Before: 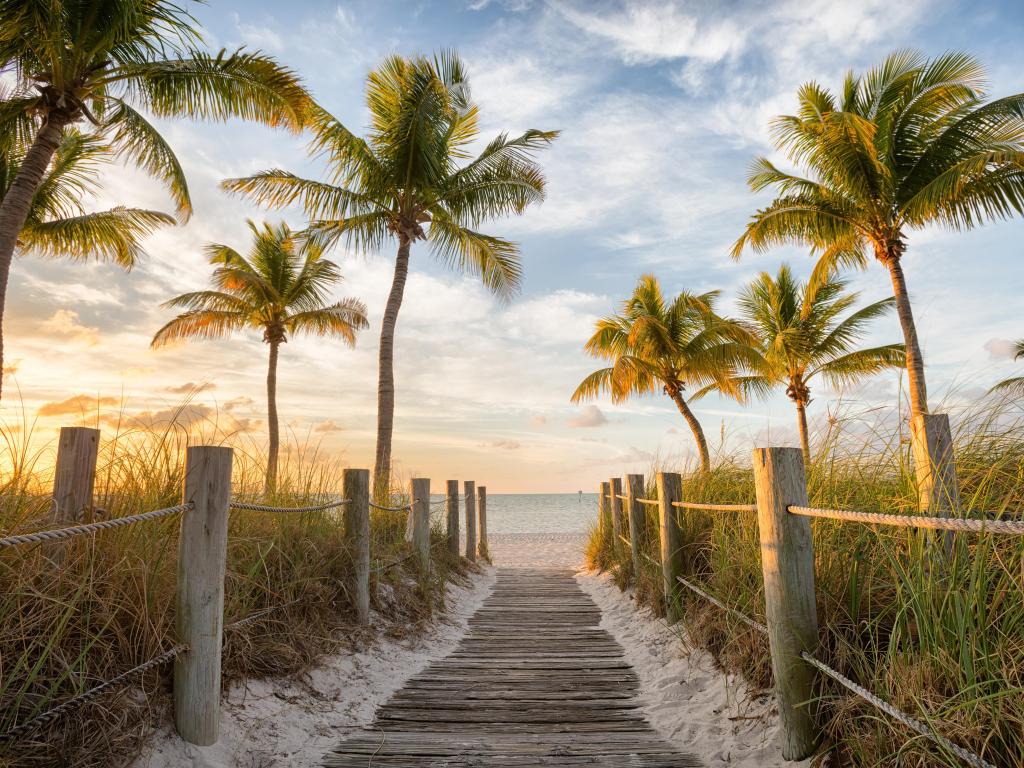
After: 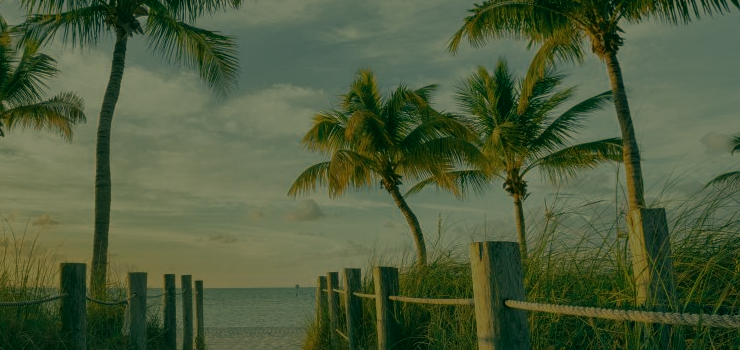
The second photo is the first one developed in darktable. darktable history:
exposure: exposure -1.901 EV, compensate exposure bias true, compensate highlight preservation false
color zones: curves: ch0 [(0, 0.5) (0.125, 0.4) (0.25, 0.5) (0.375, 0.4) (0.5, 0.4) (0.625, 0.35) (0.75, 0.35) (0.875, 0.5)]; ch1 [(0, 0.35) (0.125, 0.45) (0.25, 0.35) (0.375, 0.35) (0.5, 0.35) (0.625, 0.35) (0.75, 0.45) (0.875, 0.35)]; ch2 [(0, 0.6) (0.125, 0.5) (0.25, 0.5) (0.375, 0.6) (0.5, 0.6) (0.625, 0.5) (0.75, 0.5) (0.875, 0.5)]
color correction: highlights a* 5.65, highlights b* 33.35, shadows a* -26.44, shadows b* 3.86
crop and rotate: left 27.719%, top 26.84%, bottom 27.576%
